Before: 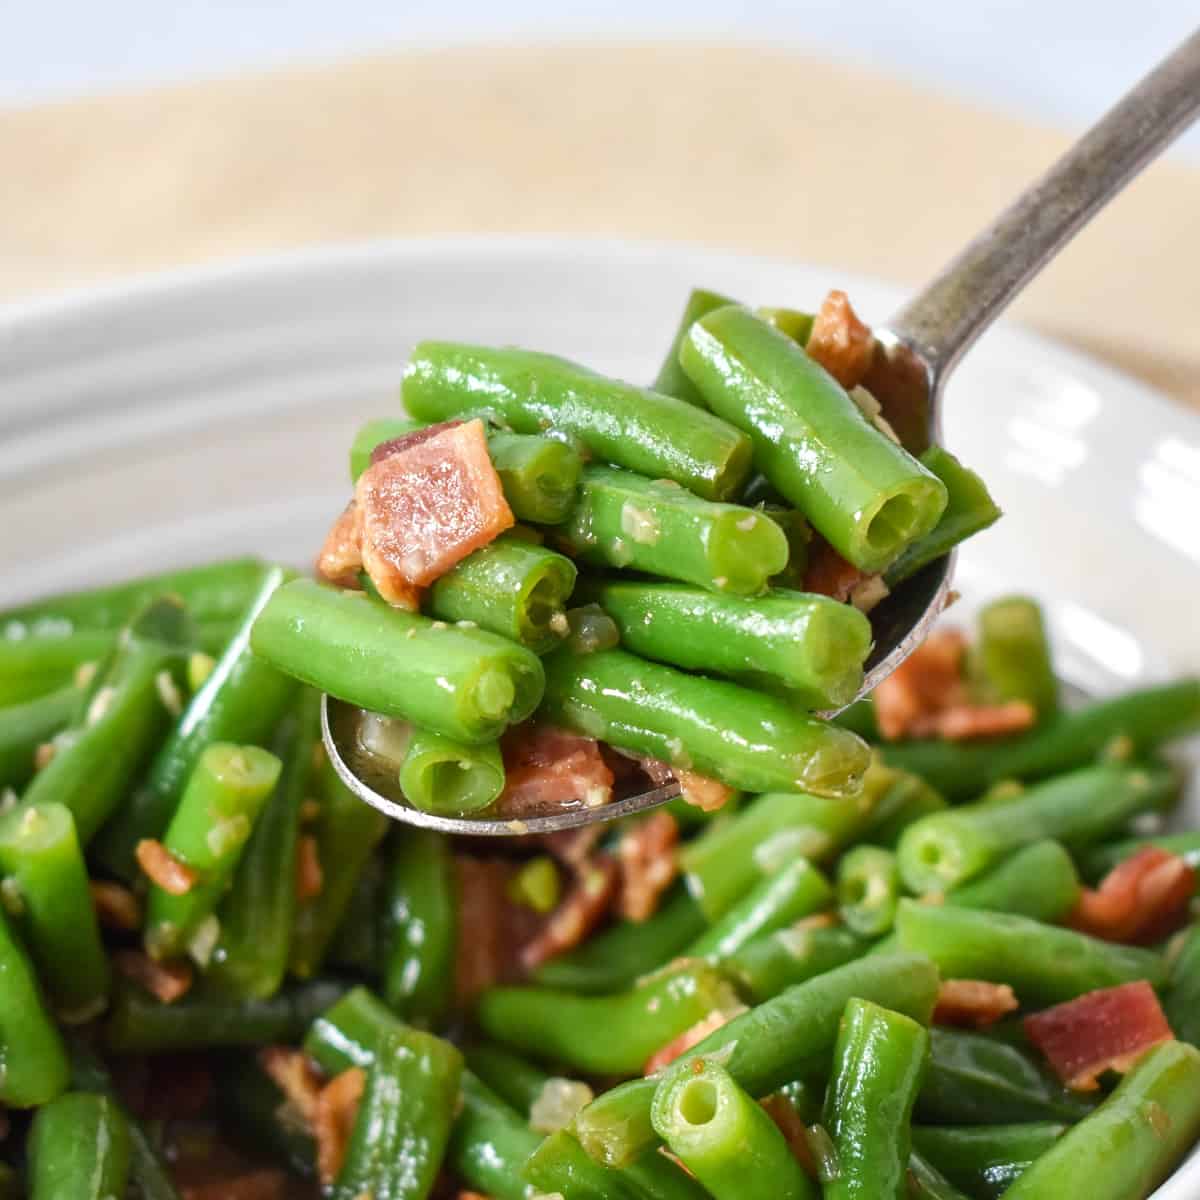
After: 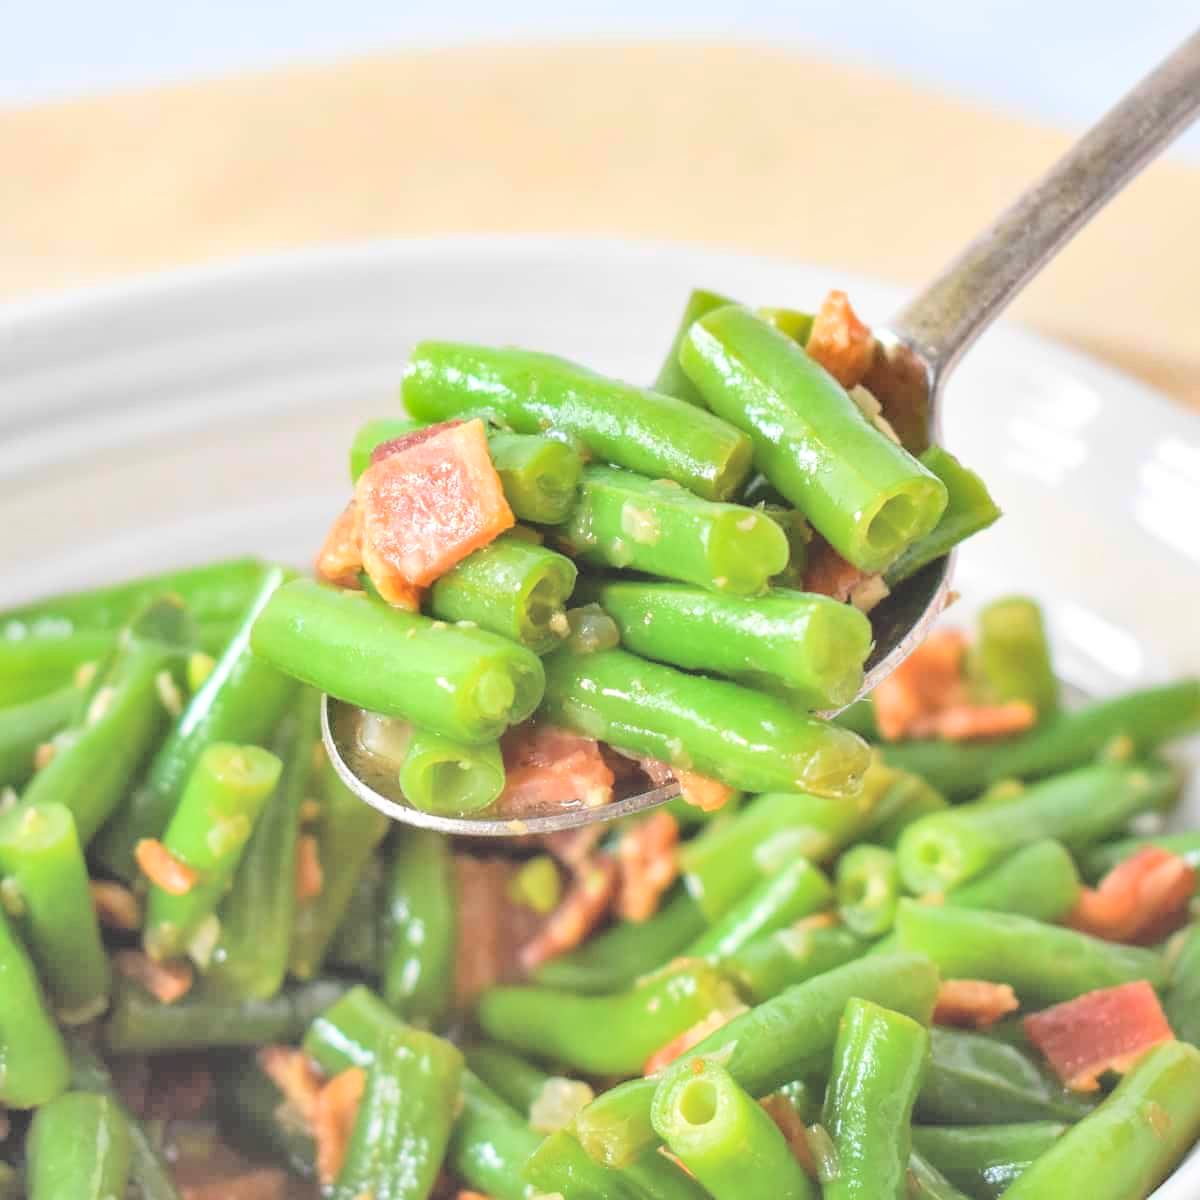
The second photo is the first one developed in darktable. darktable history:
shadows and highlights: soften with gaussian
tone equalizer: on, module defaults
contrast brightness saturation: brightness 0.981
